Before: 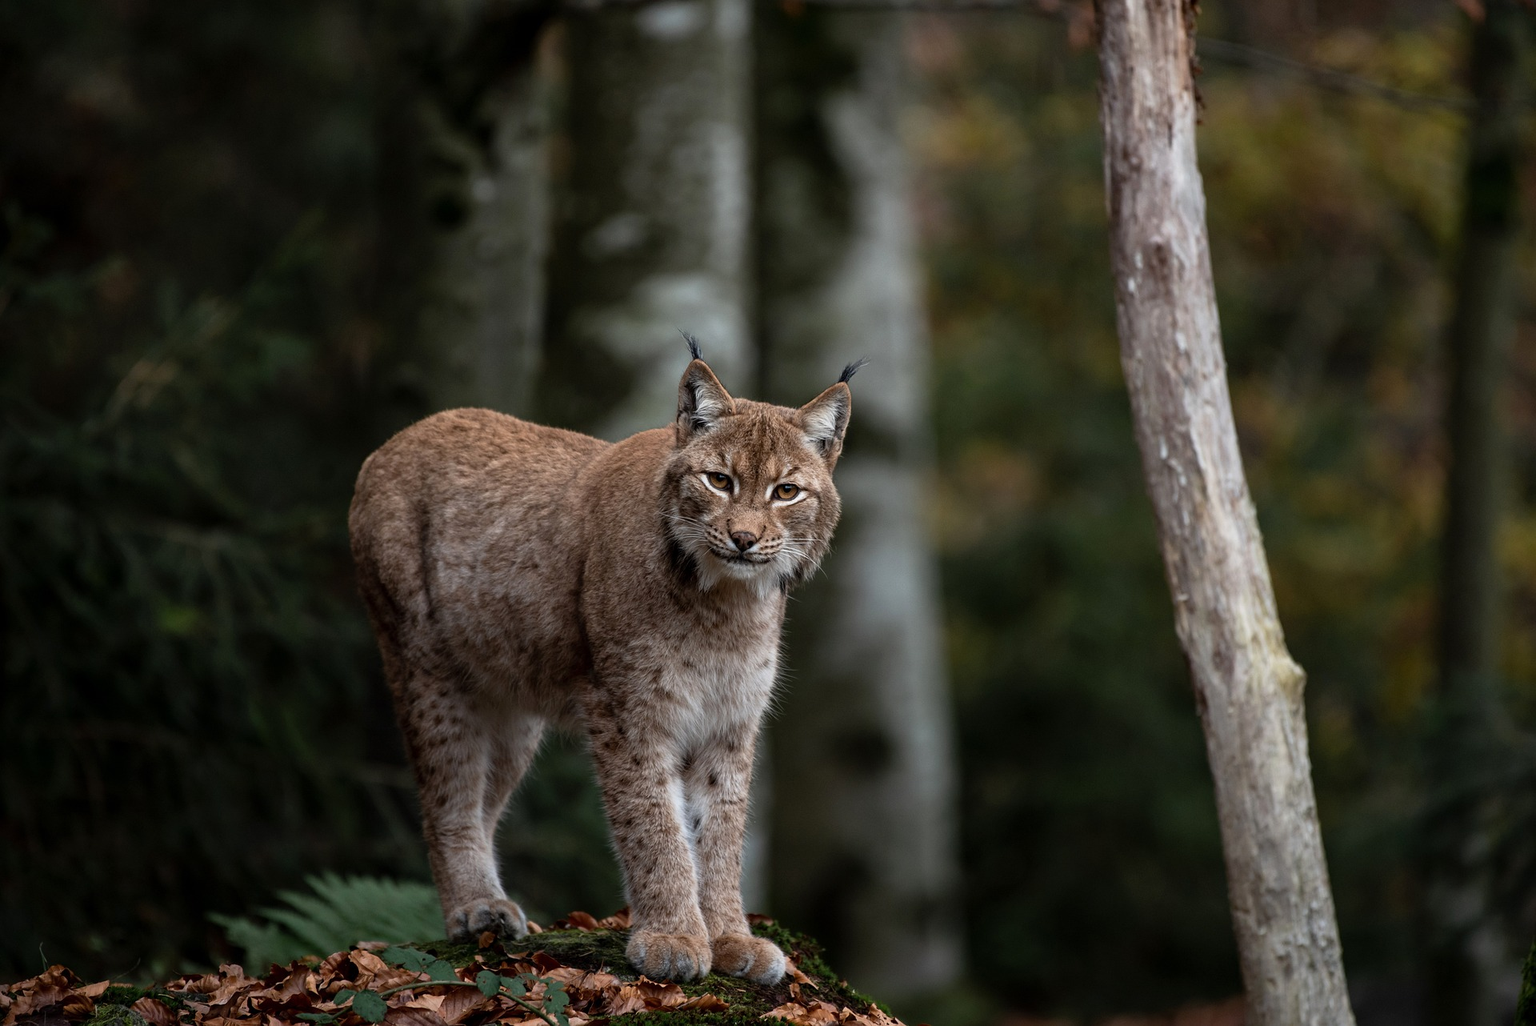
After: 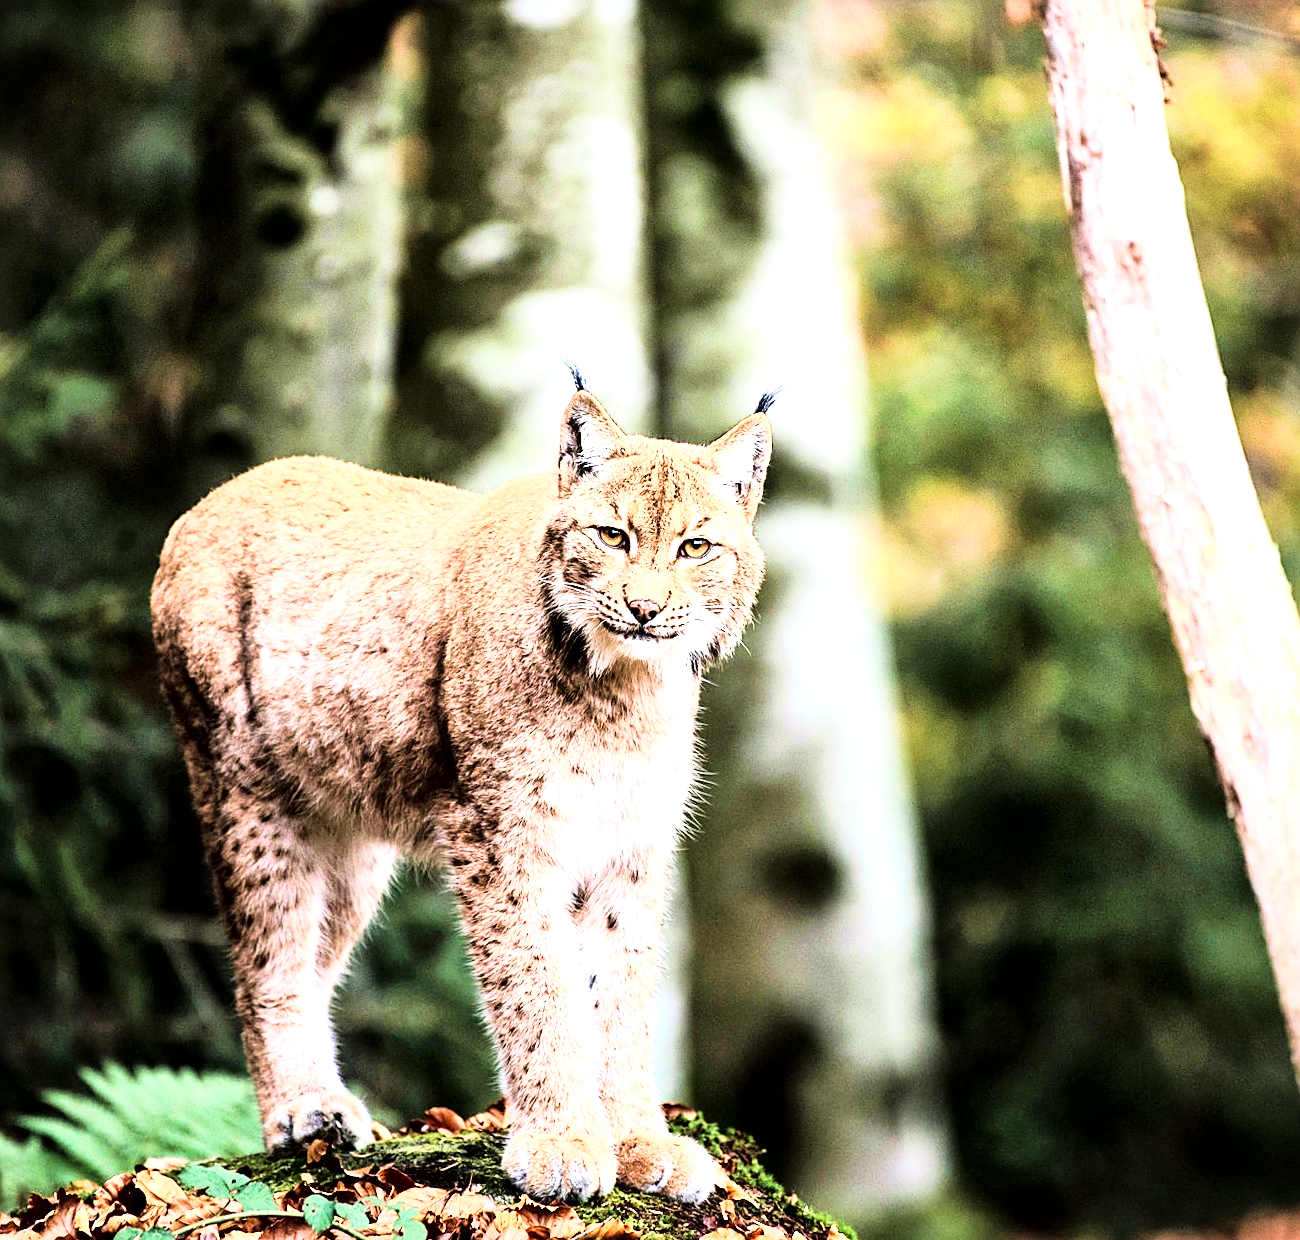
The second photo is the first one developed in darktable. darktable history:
rotate and perspective: rotation -1.68°, lens shift (vertical) -0.146, crop left 0.049, crop right 0.912, crop top 0.032, crop bottom 0.96
crop: left 13.443%, right 13.31%
rgb curve: curves: ch0 [(0, 0) (0.21, 0.15) (0.24, 0.21) (0.5, 0.75) (0.75, 0.96) (0.89, 0.99) (1, 1)]; ch1 [(0, 0.02) (0.21, 0.13) (0.25, 0.2) (0.5, 0.67) (0.75, 0.9) (0.89, 0.97) (1, 1)]; ch2 [(0, 0.02) (0.21, 0.13) (0.25, 0.2) (0.5, 0.67) (0.75, 0.9) (0.89, 0.97) (1, 1)], compensate middle gray true
white balance: red 1.009, blue 1.027
exposure: exposure 2.207 EV, compensate highlight preservation false
sharpen: on, module defaults
local contrast: mode bilateral grid, contrast 20, coarseness 50, detail 150%, midtone range 0.2
velvia: strength 45%
